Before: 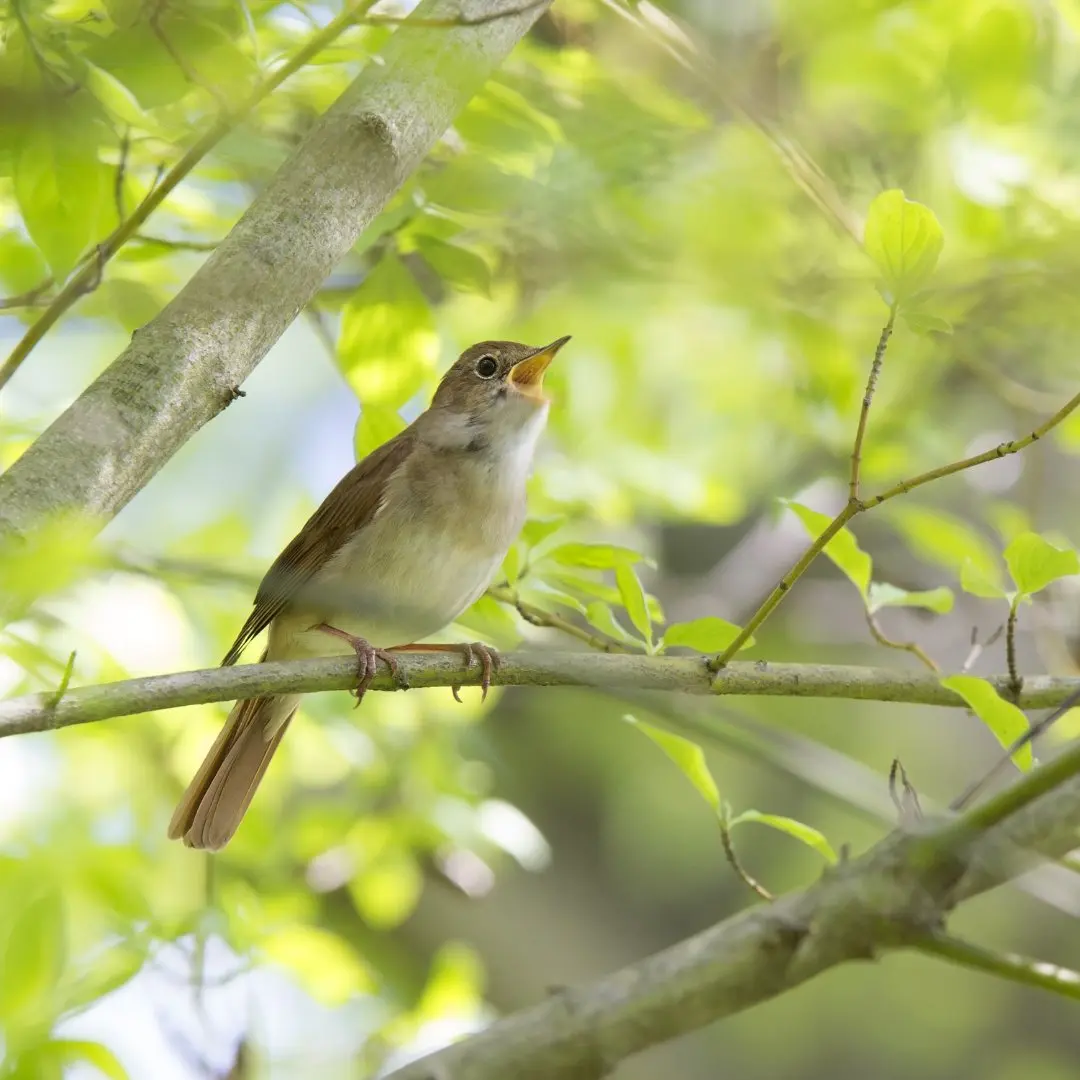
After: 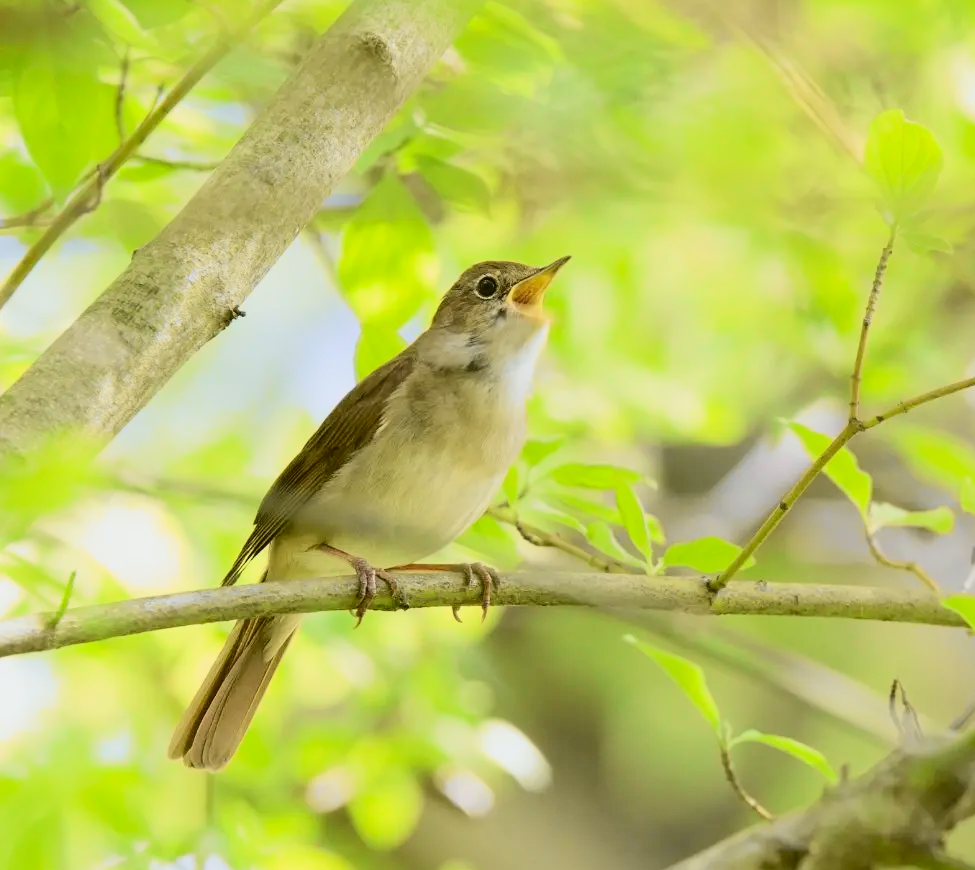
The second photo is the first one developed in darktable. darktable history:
tone curve: curves: ch0 [(0, 0.03) (0.113, 0.087) (0.207, 0.184) (0.515, 0.612) (0.712, 0.793) (1, 0.946)]; ch1 [(0, 0) (0.172, 0.123) (0.317, 0.279) (0.414, 0.382) (0.476, 0.479) (0.505, 0.498) (0.534, 0.534) (0.621, 0.65) (0.709, 0.764) (1, 1)]; ch2 [(0, 0) (0.411, 0.424) (0.505, 0.505) (0.521, 0.524) (0.537, 0.57) (0.65, 0.699) (1, 1)], color space Lab, independent channels, preserve colors none
crop: top 7.49%, right 9.717%, bottom 11.943%
